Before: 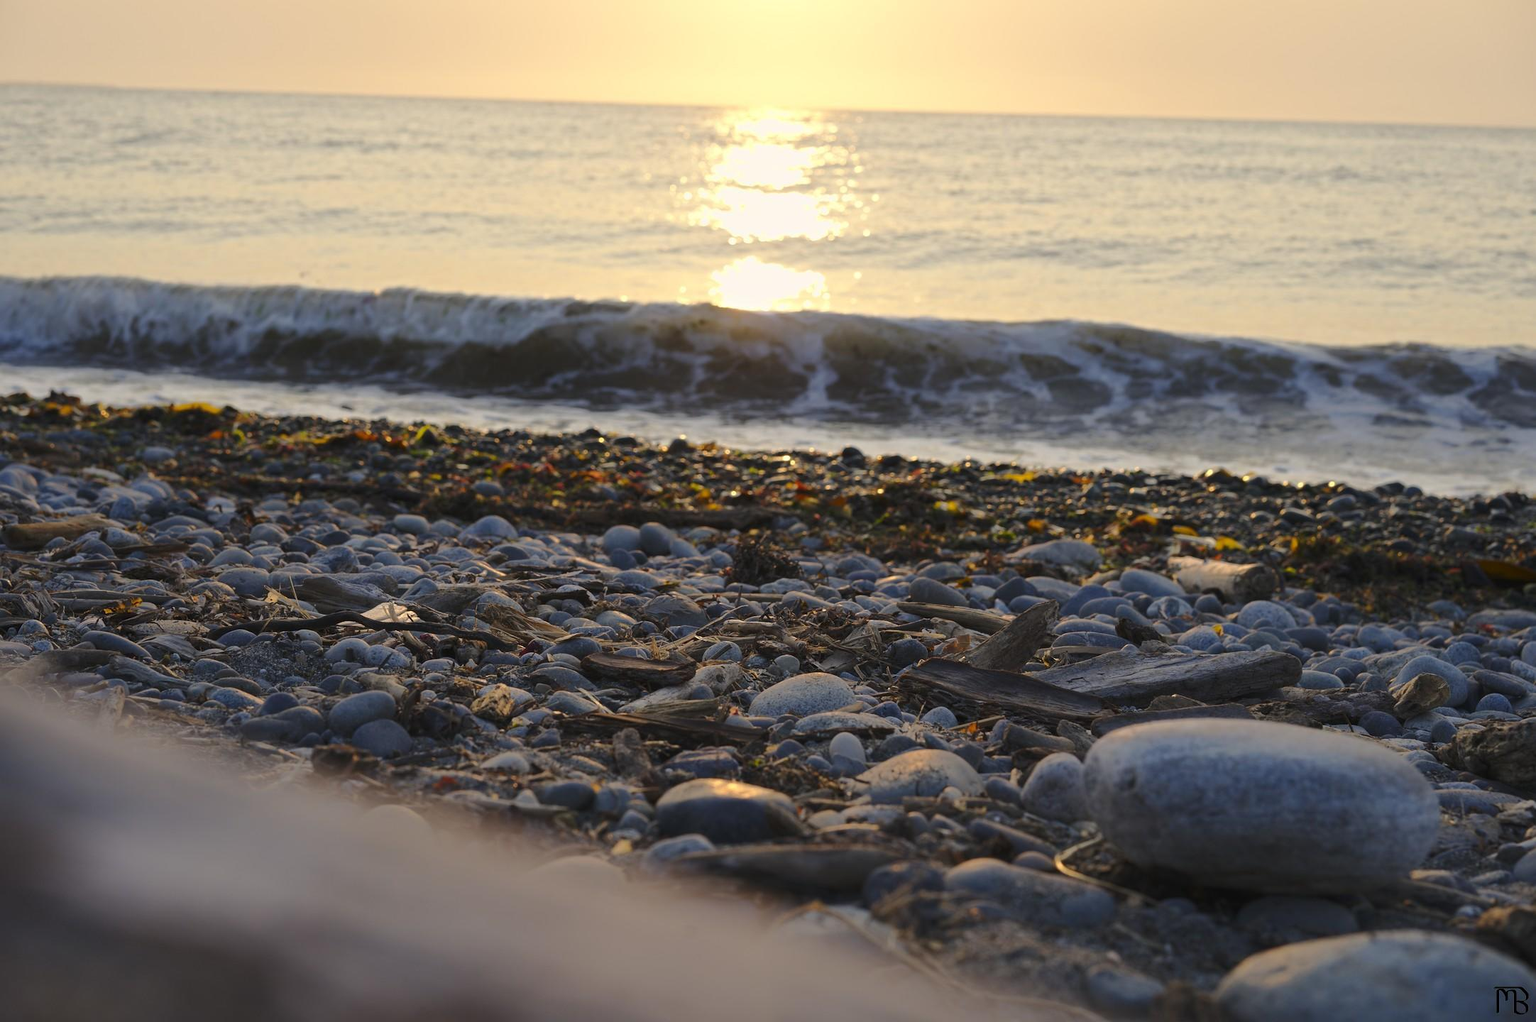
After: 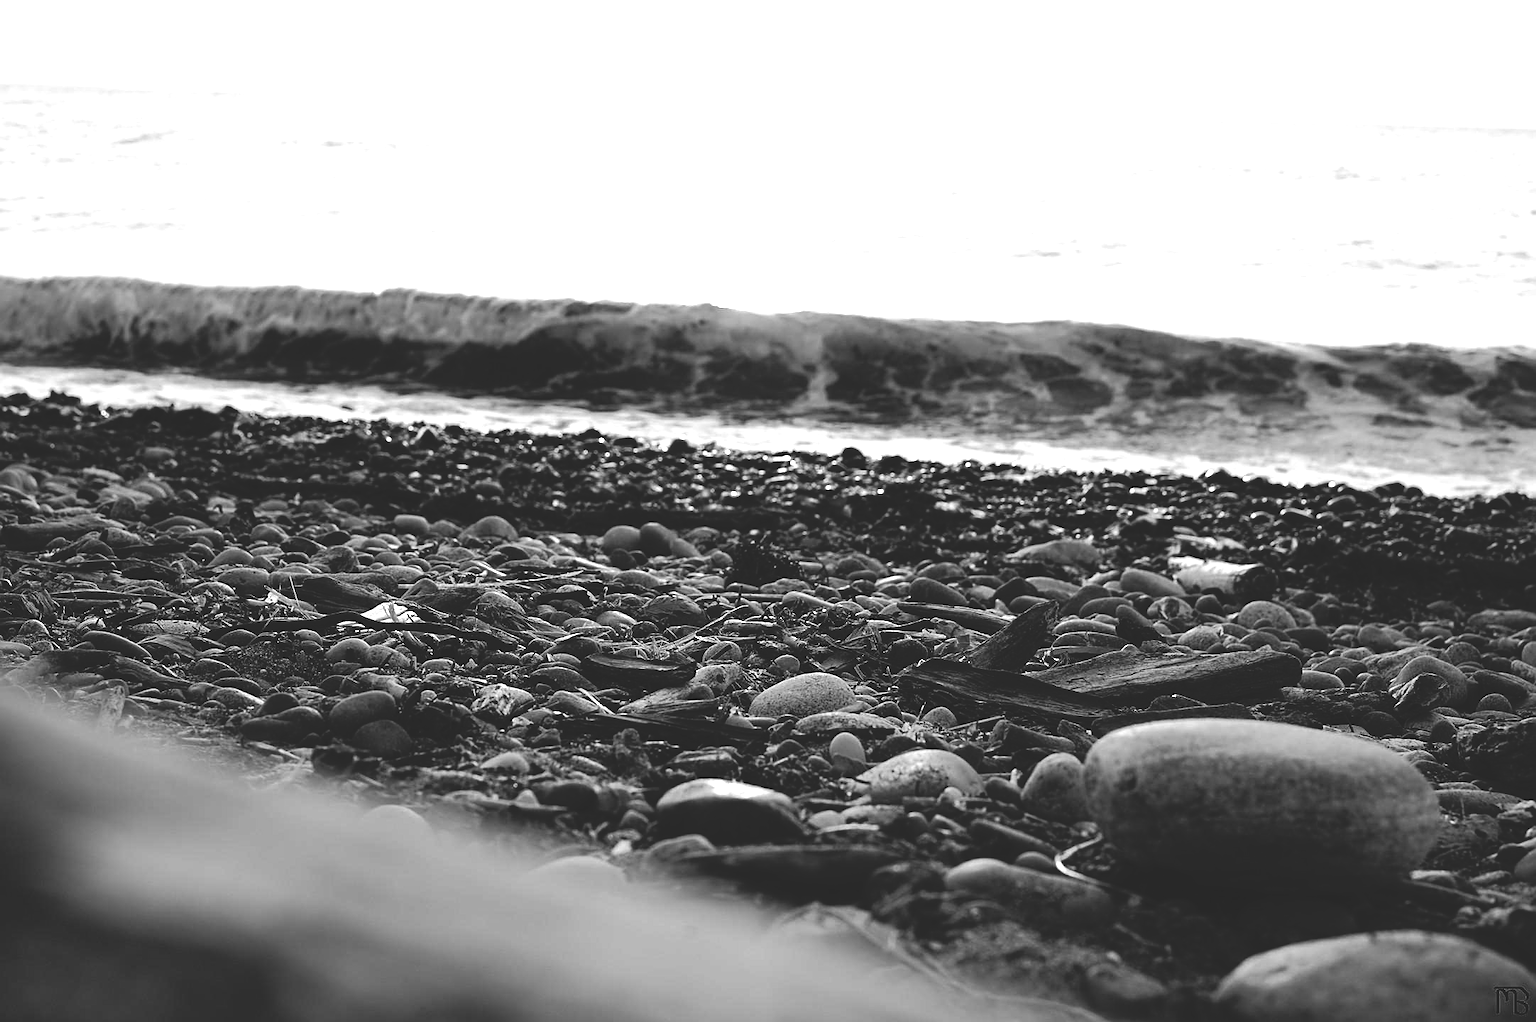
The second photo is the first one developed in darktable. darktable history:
sharpen: on, module defaults
base curve: curves: ch0 [(0, 0.02) (0.083, 0.036) (1, 1)], preserve colors none
color correction: highlights a* -4.28, highlights b* 6.53
exposure: black level correction 0, exposure 1.2 EV, compensate exposure bias true, compensate highlight preservation false
monochrome: on, module defaults
